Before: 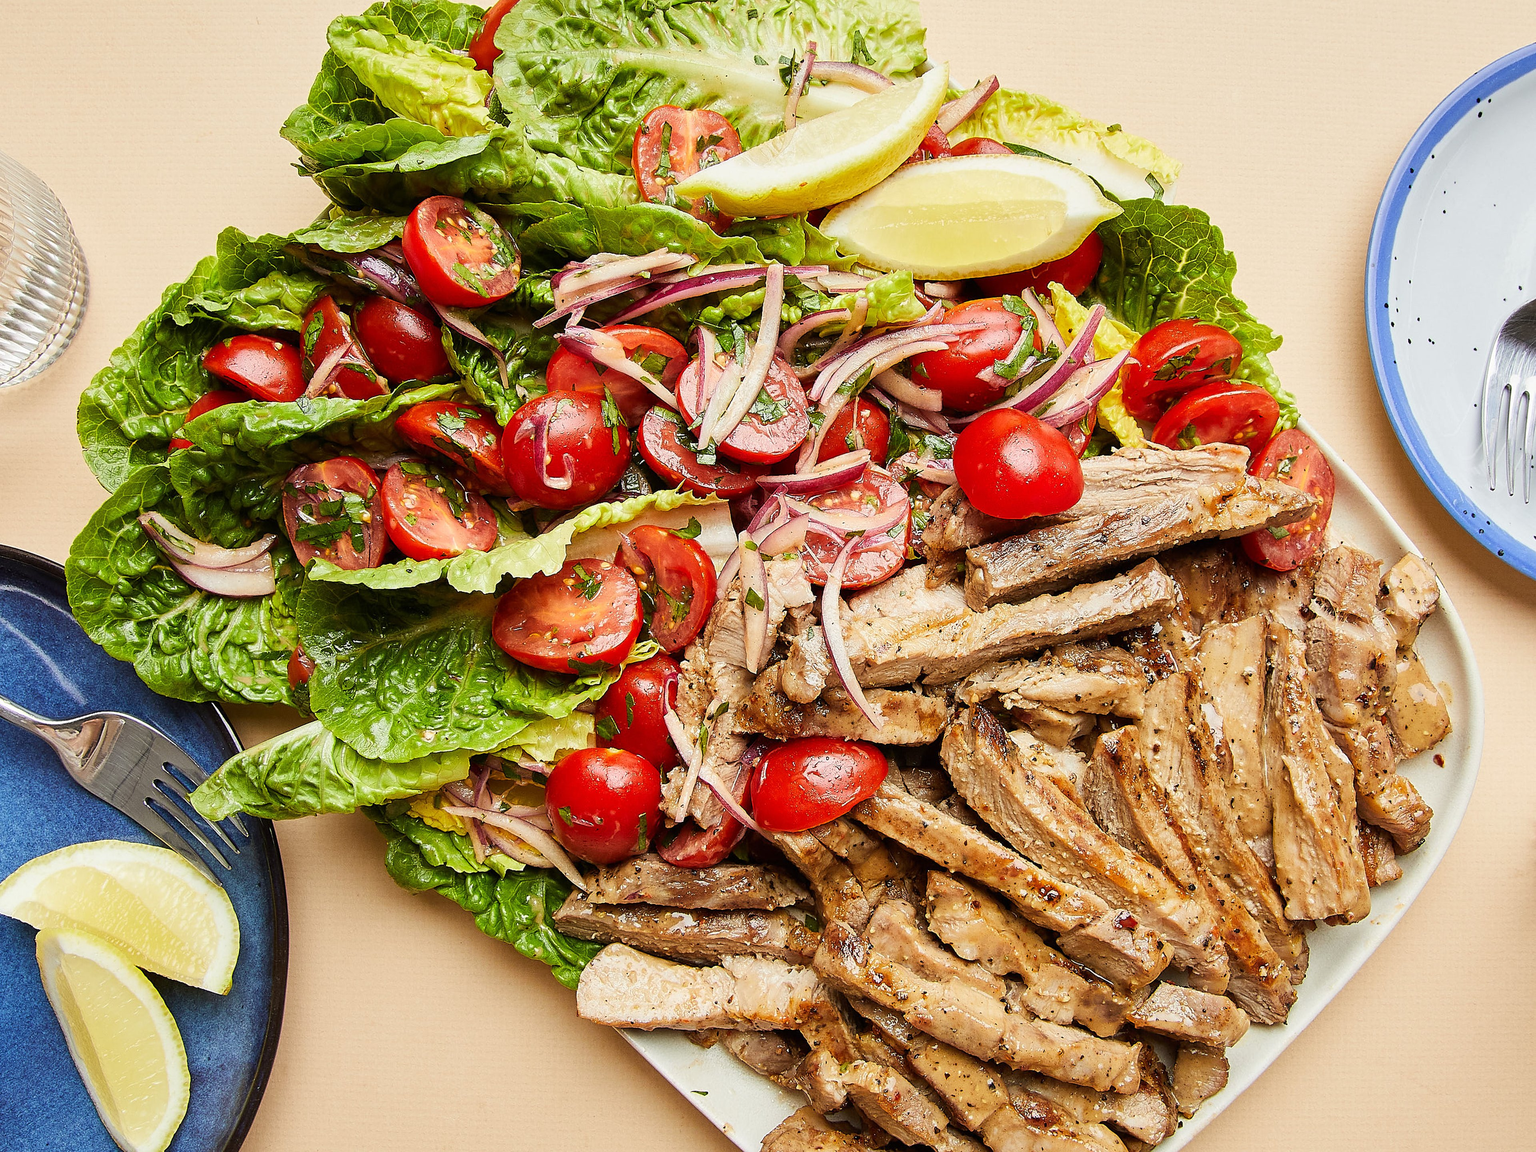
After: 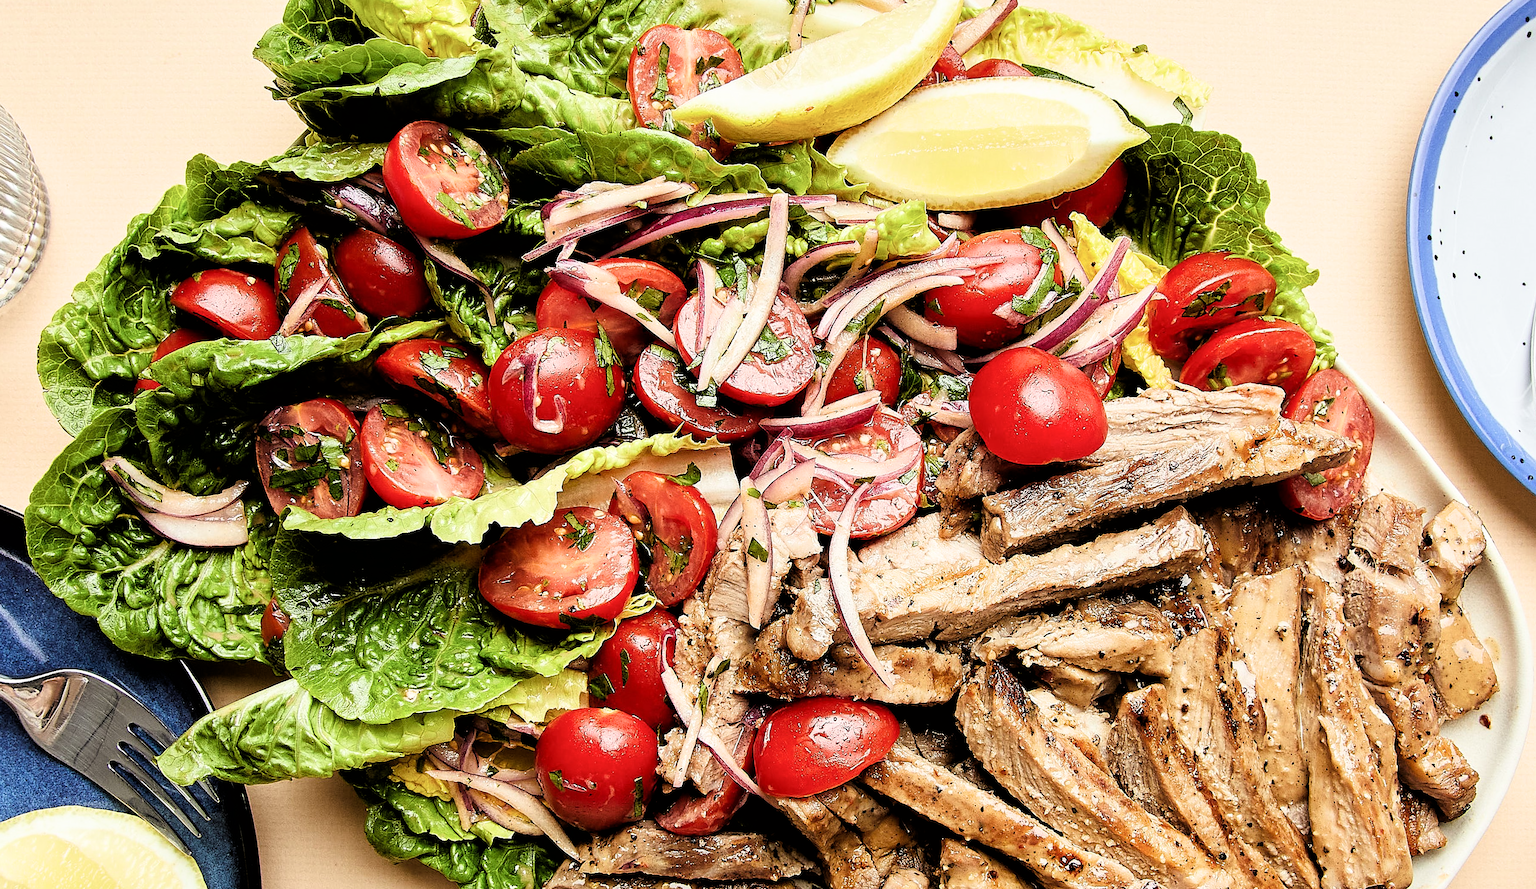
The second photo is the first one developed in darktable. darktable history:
crop: left 2.772%, top 7.178%, right 3.167%, bottom 20.214%
filmic rgb: black relative exposure -3.65 EV, white relative exposure 2.44 EV, hardness 3.27, iterations of high-quality reconstruction 0
tone equalizer: on, module defaults
